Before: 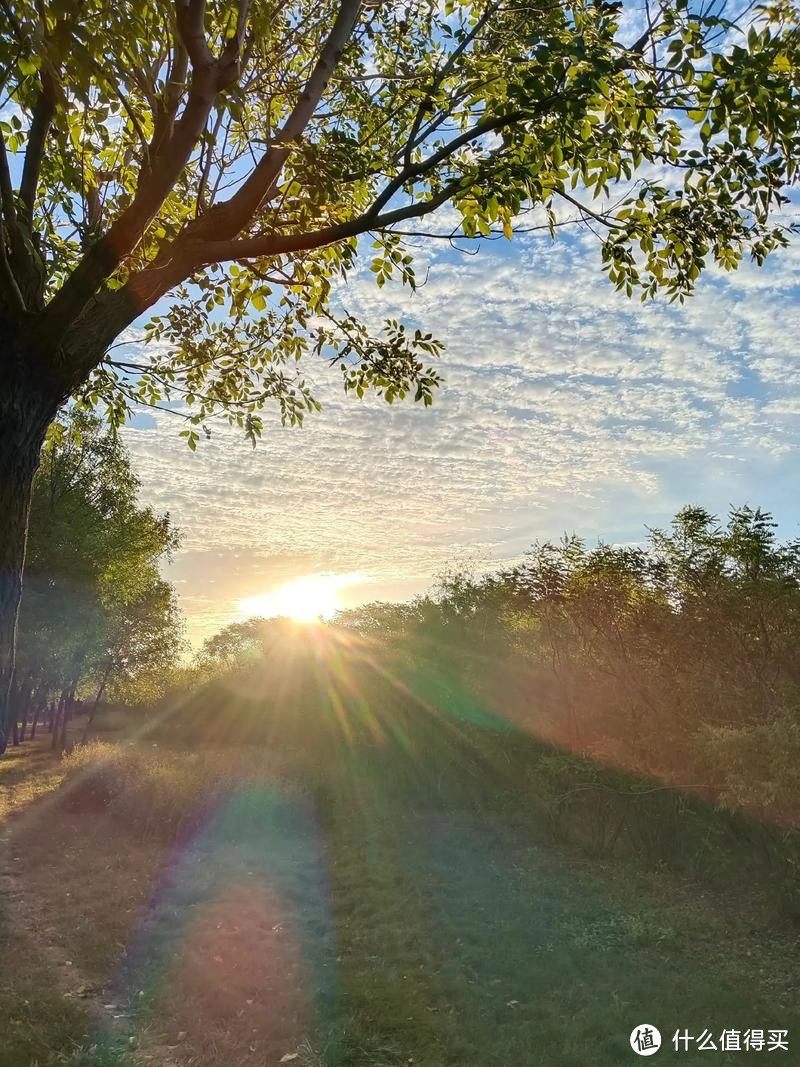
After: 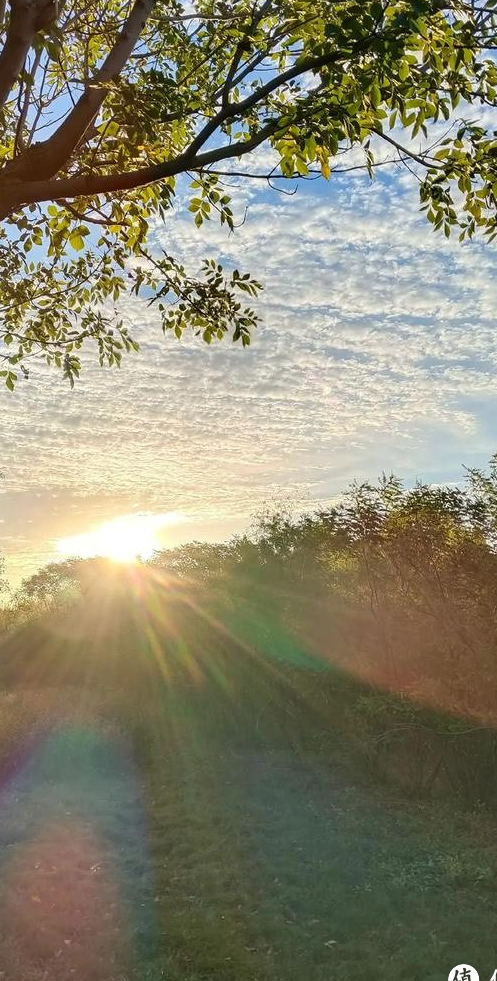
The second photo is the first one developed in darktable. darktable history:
crop and rotate: left 22.86%, top 5.623%, right 14.922%, bottom 2.363%
